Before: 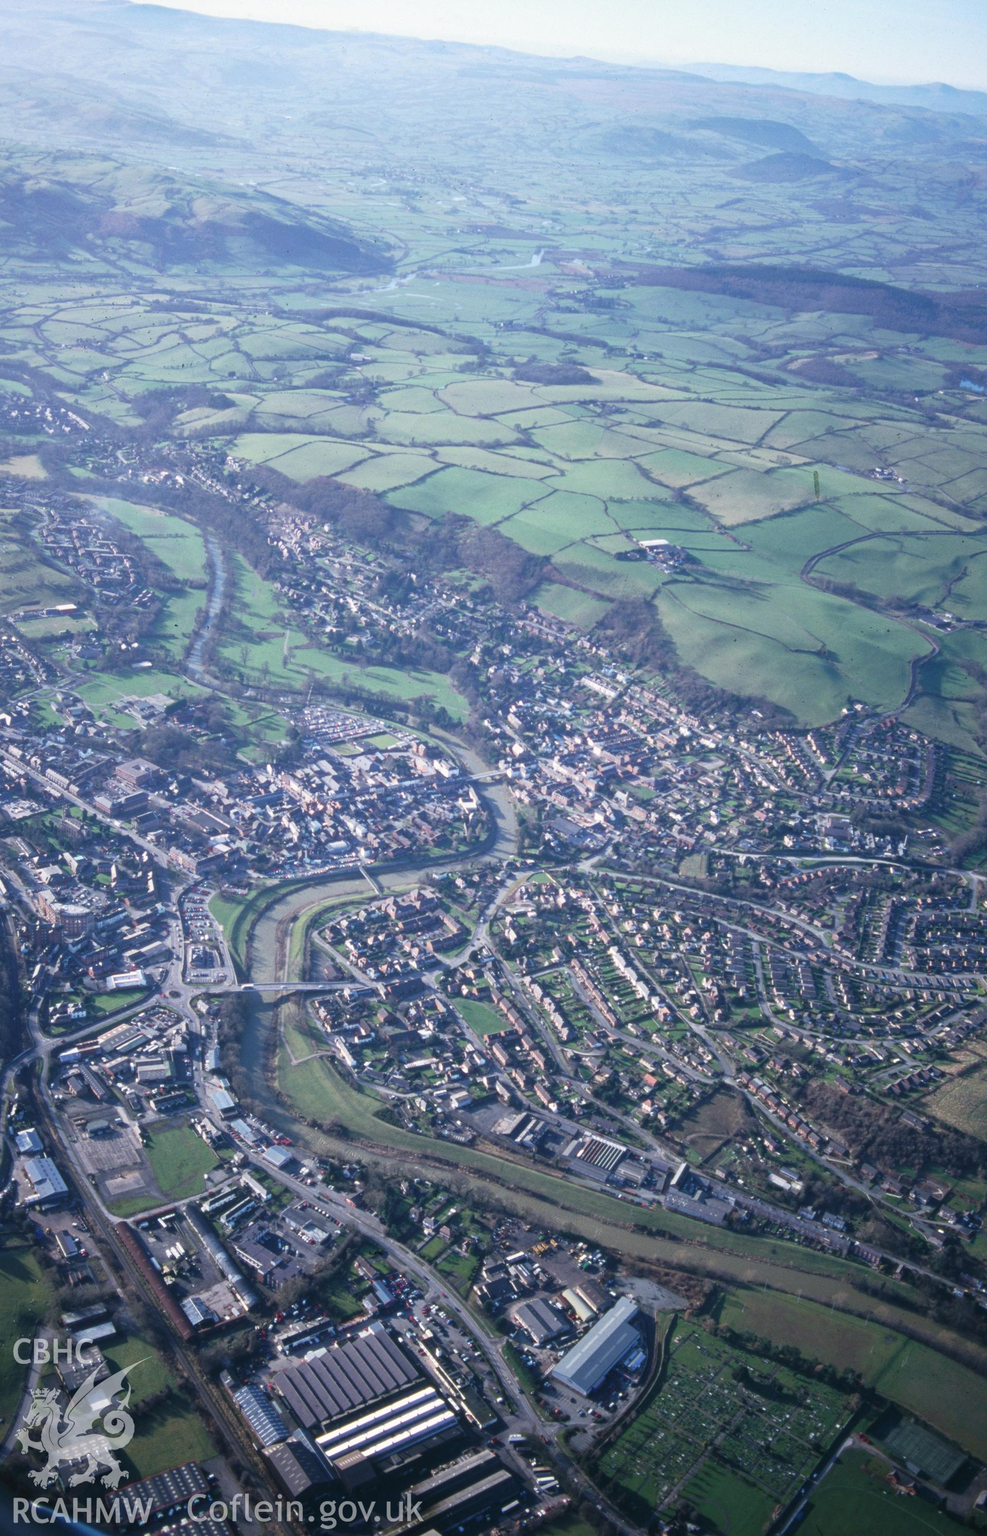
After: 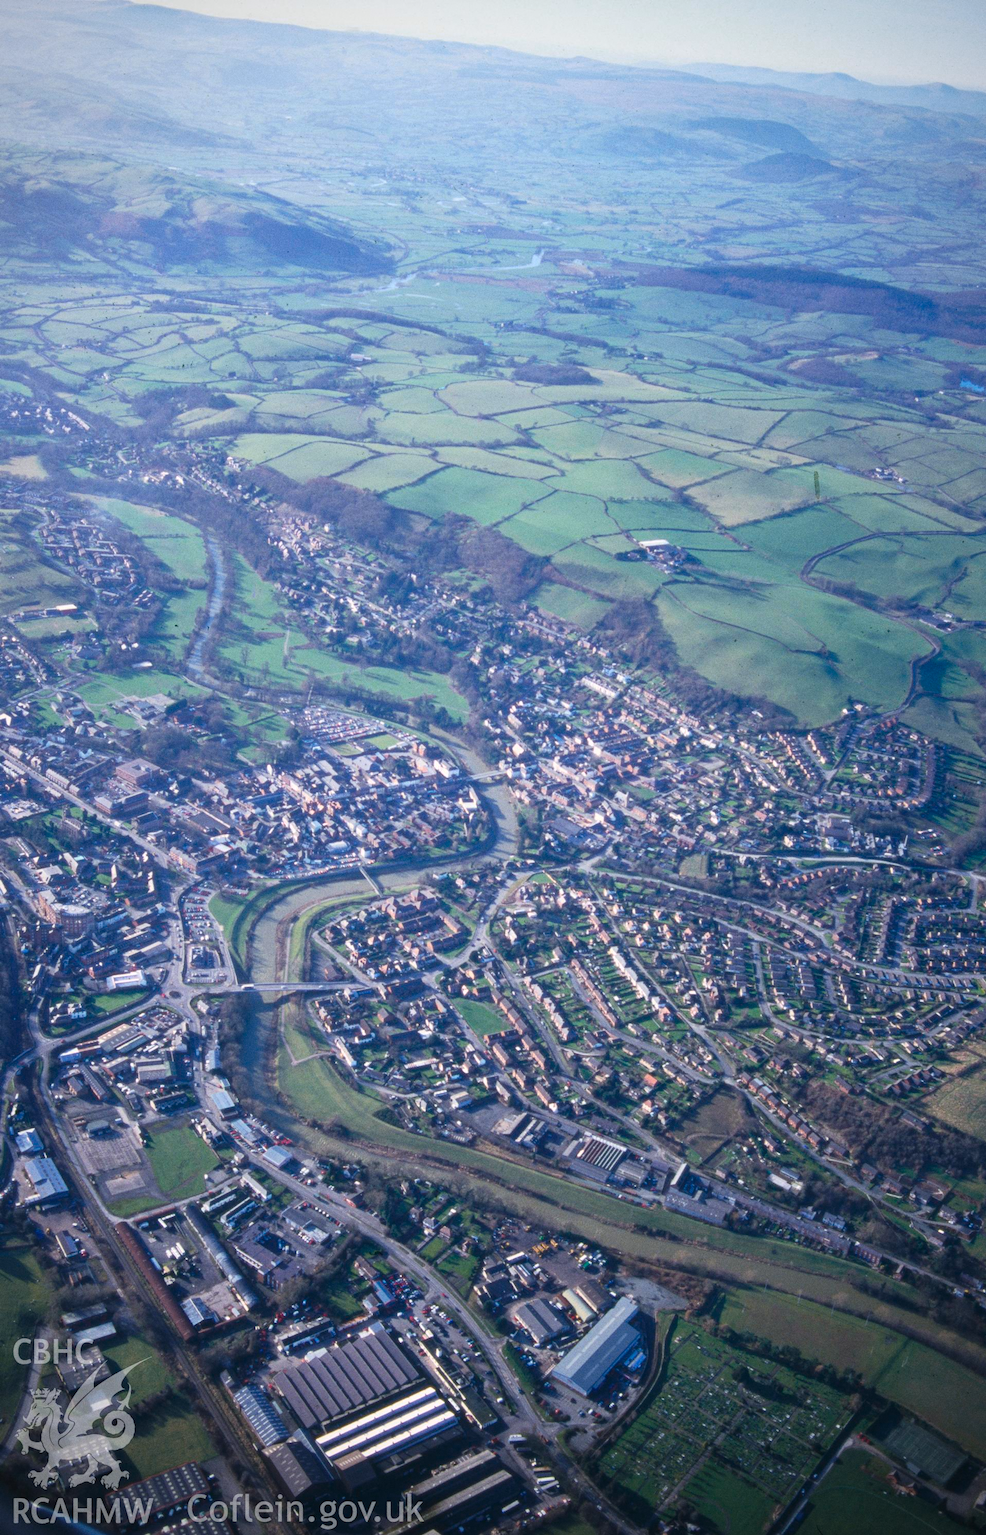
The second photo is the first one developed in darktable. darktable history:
grain: coarseness 0.09 ISO
color balance rgb: perceptual saturation grading › global saturation 20%, global vibrance 20%
vignetting: fall-off radius 60.92%
